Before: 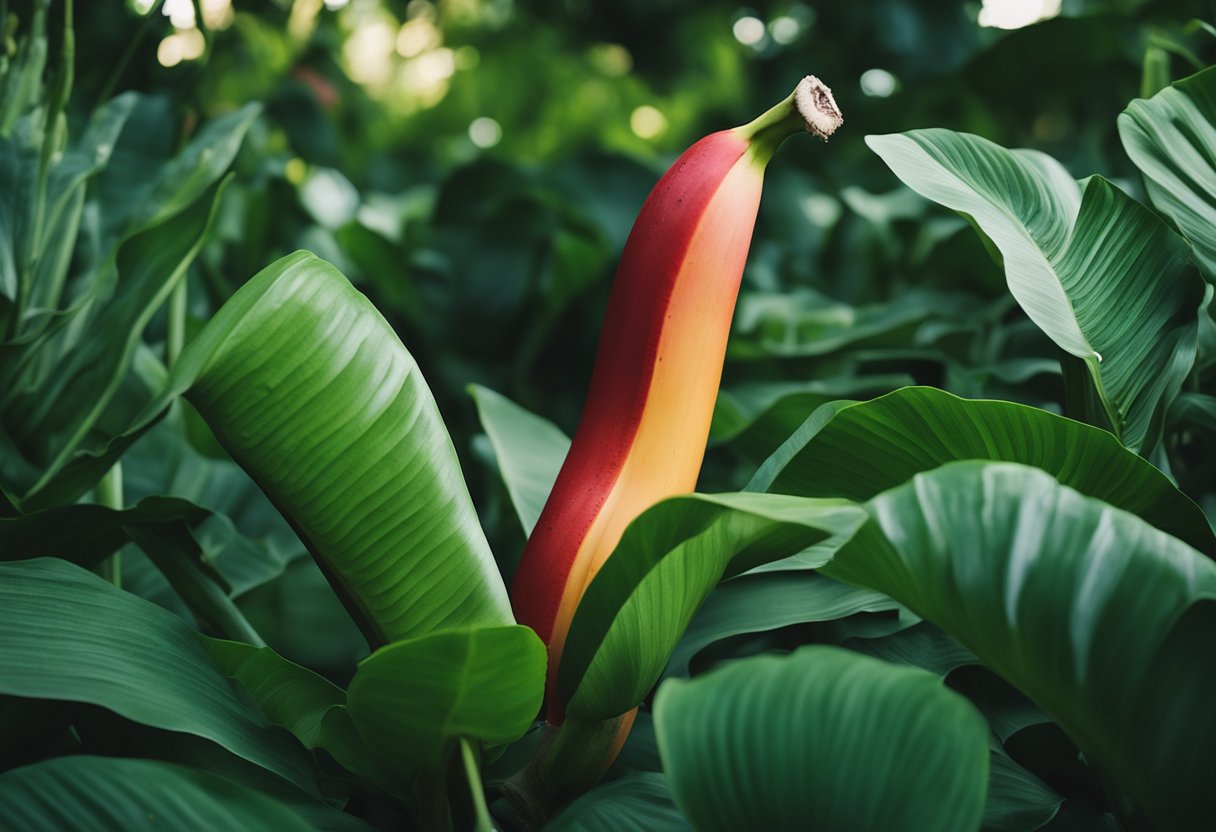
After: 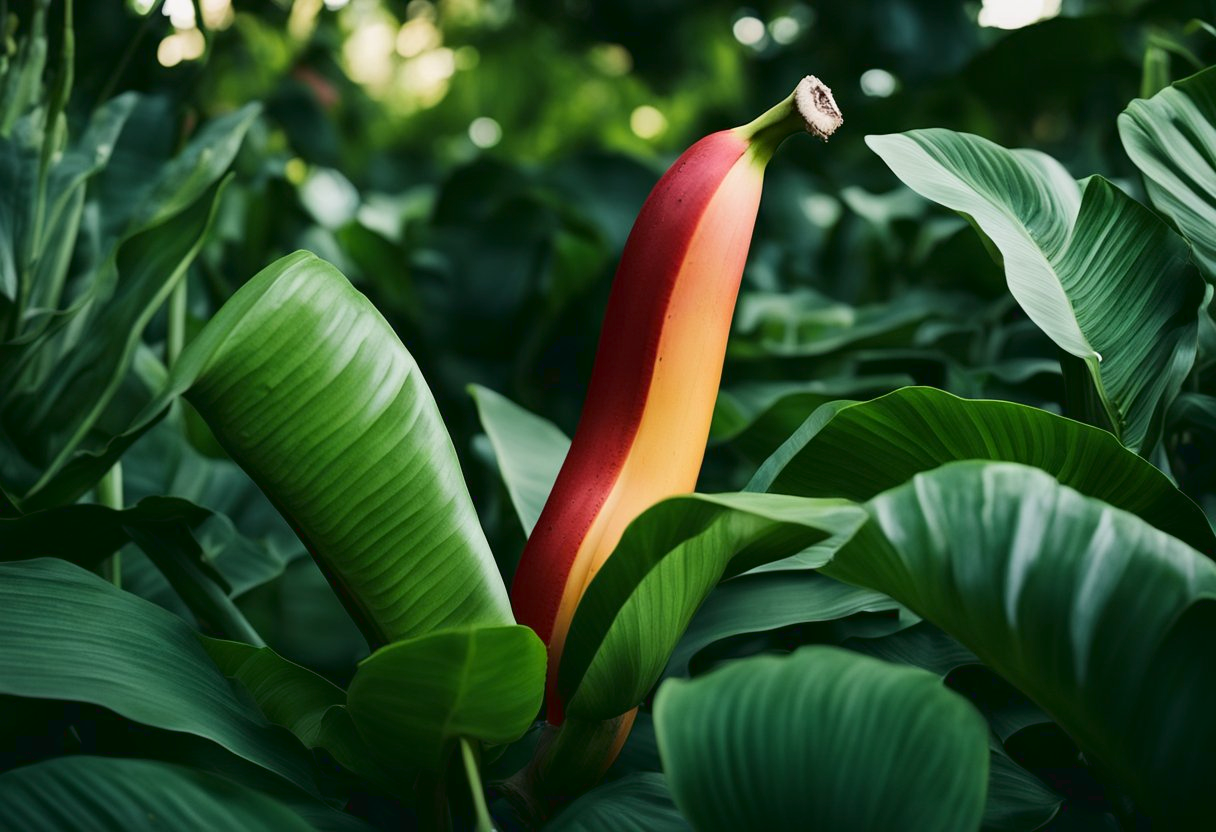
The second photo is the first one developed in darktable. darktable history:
tone curve: curves: ch0 [(0, 0.032) (0.181, 0.152) (0.751, 0.762) (1, 1)], color space Lab, linked channels, preserve colors none
exposure: black level correction 0.007, compensate highlight preservation false
